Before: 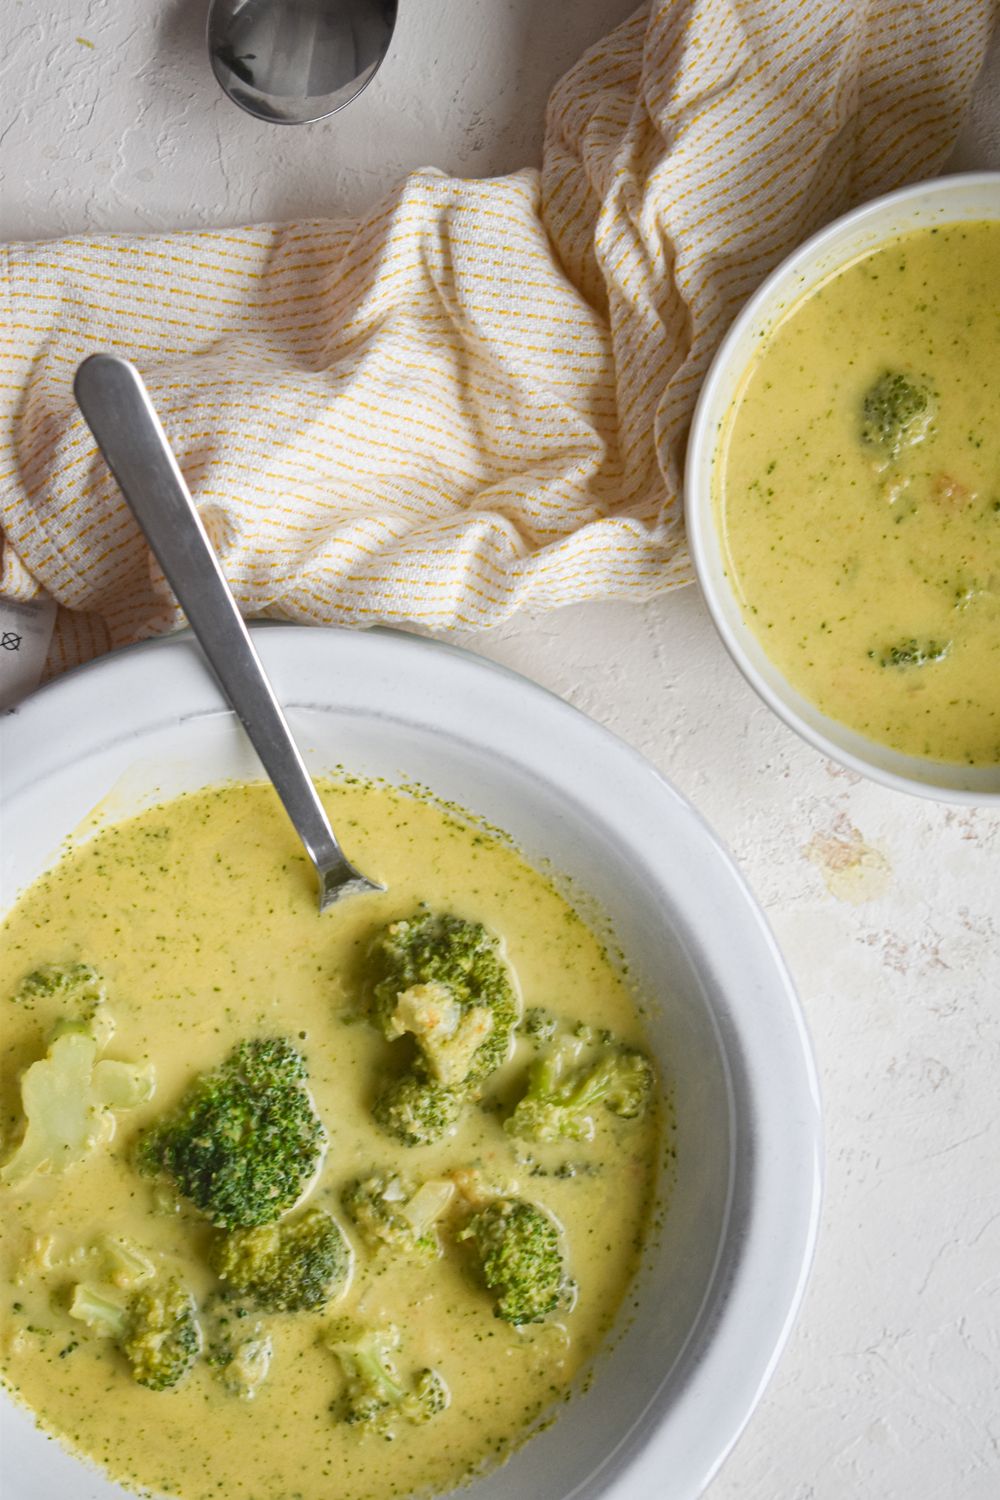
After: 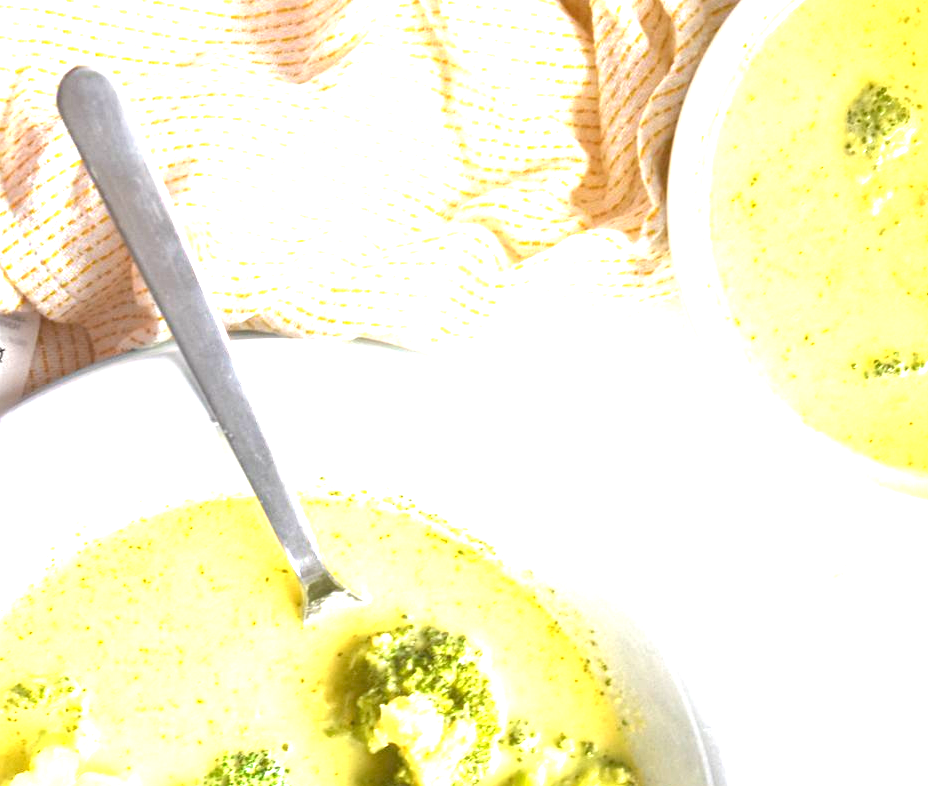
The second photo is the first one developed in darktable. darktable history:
tone equalizer: on, module defaults
exposure: exposure 2.04 EV, compensate highlight preservation false
crop: left 1.744%, top 19.225%, right 5.069%, bottom 28.357%
